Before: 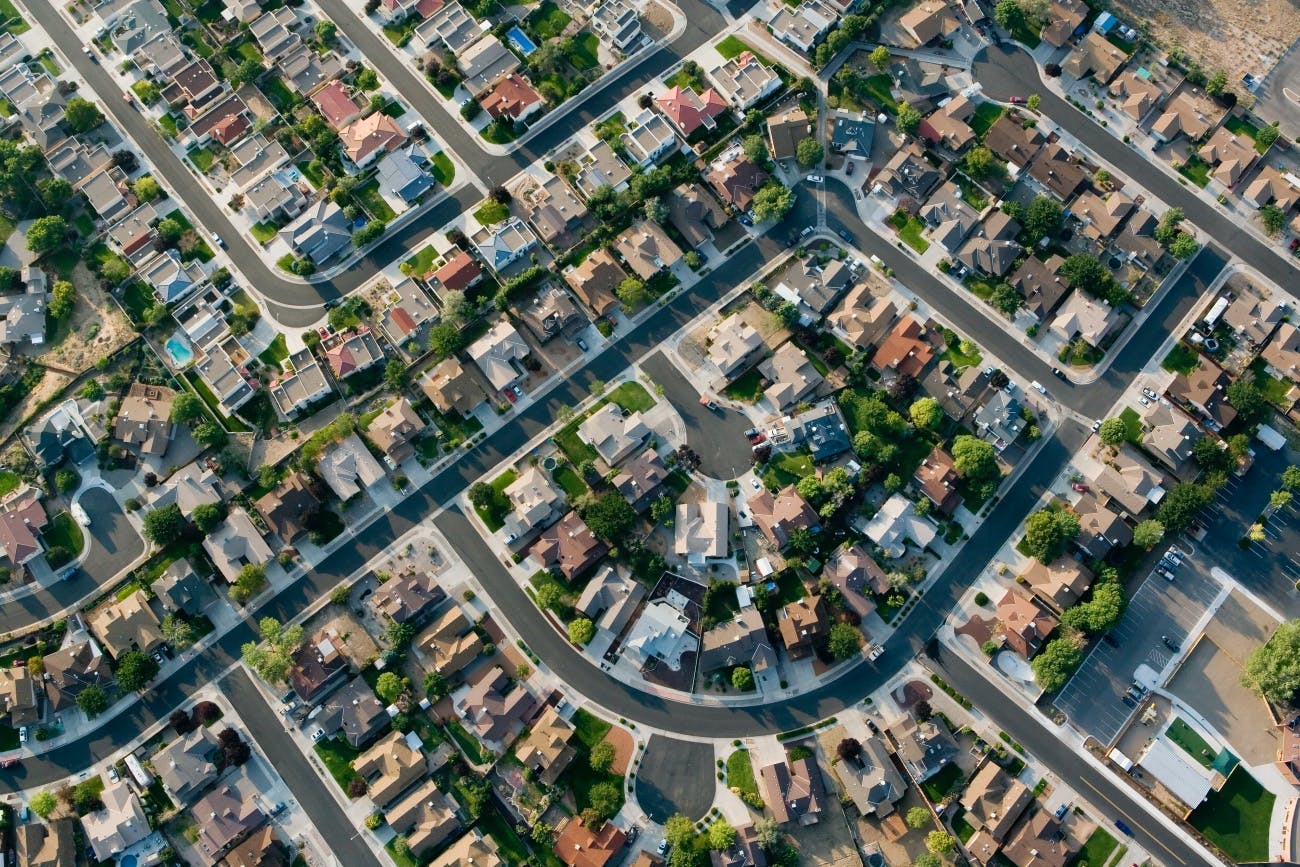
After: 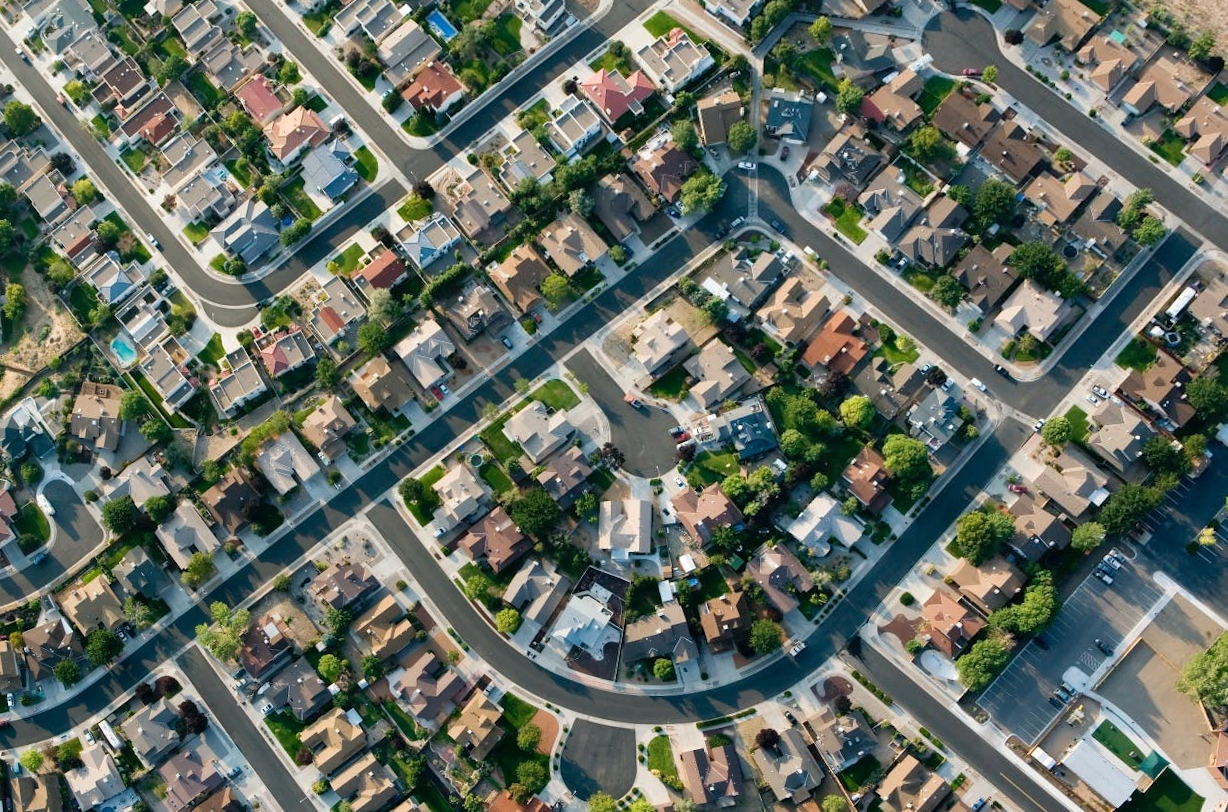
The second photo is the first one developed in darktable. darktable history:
rotate and perspective: rotation 0.062°, lens shift (vertical) 0.115, lens shift (horizontal) -0.133, crop left 0.047, crop right 0.94, crop top 0.061, crop bottom 0.94
exposure: exposure 0.127 EV, compensate highlight preservation false
